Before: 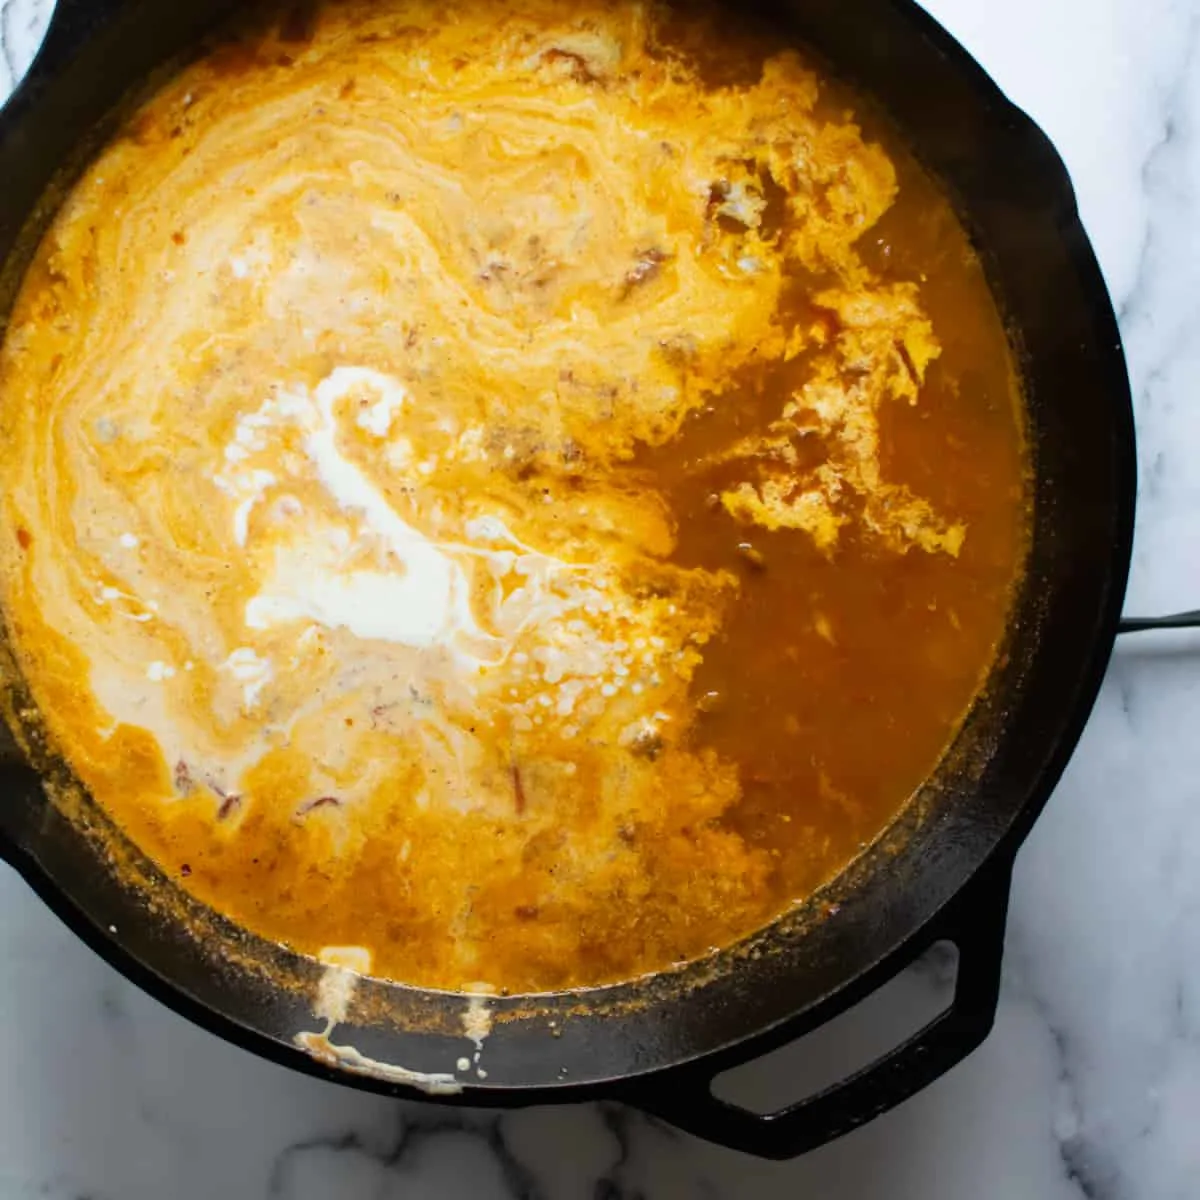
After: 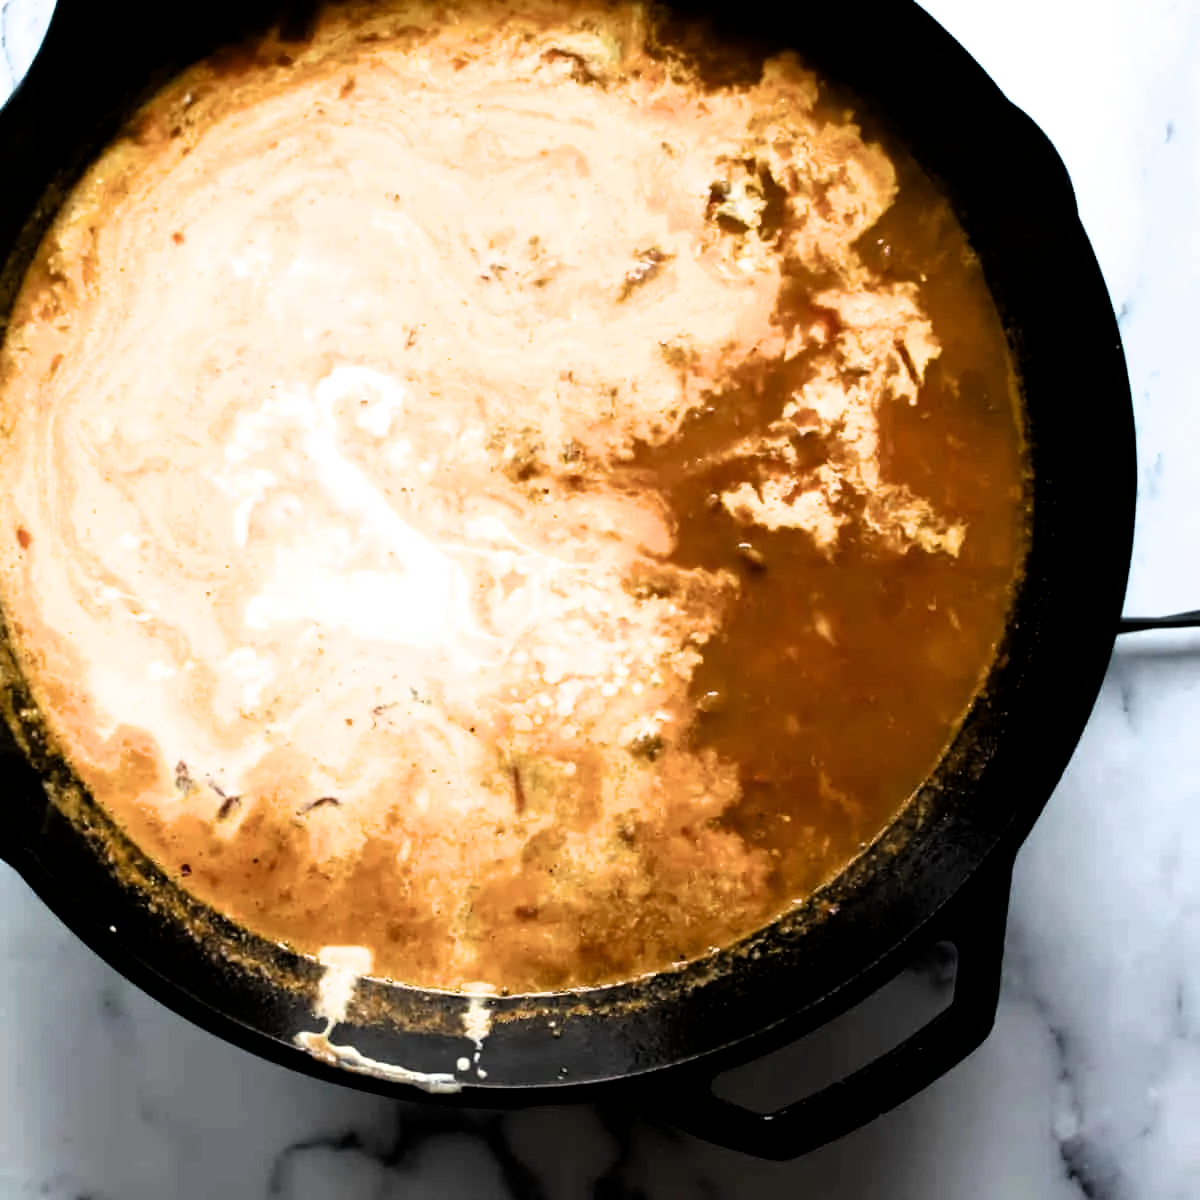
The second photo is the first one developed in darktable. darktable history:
exposure: exposure 0.076 EV, compensate highlight preservation false
filmic rgb: black relative exposure -8.26 EV, white relative exposure 2.21 EV, hardness 7.17, latitude 85.42%, contrast 1.704, highlights saturation mix -4.1%, shadows ↔ highlights balance -2.54%
